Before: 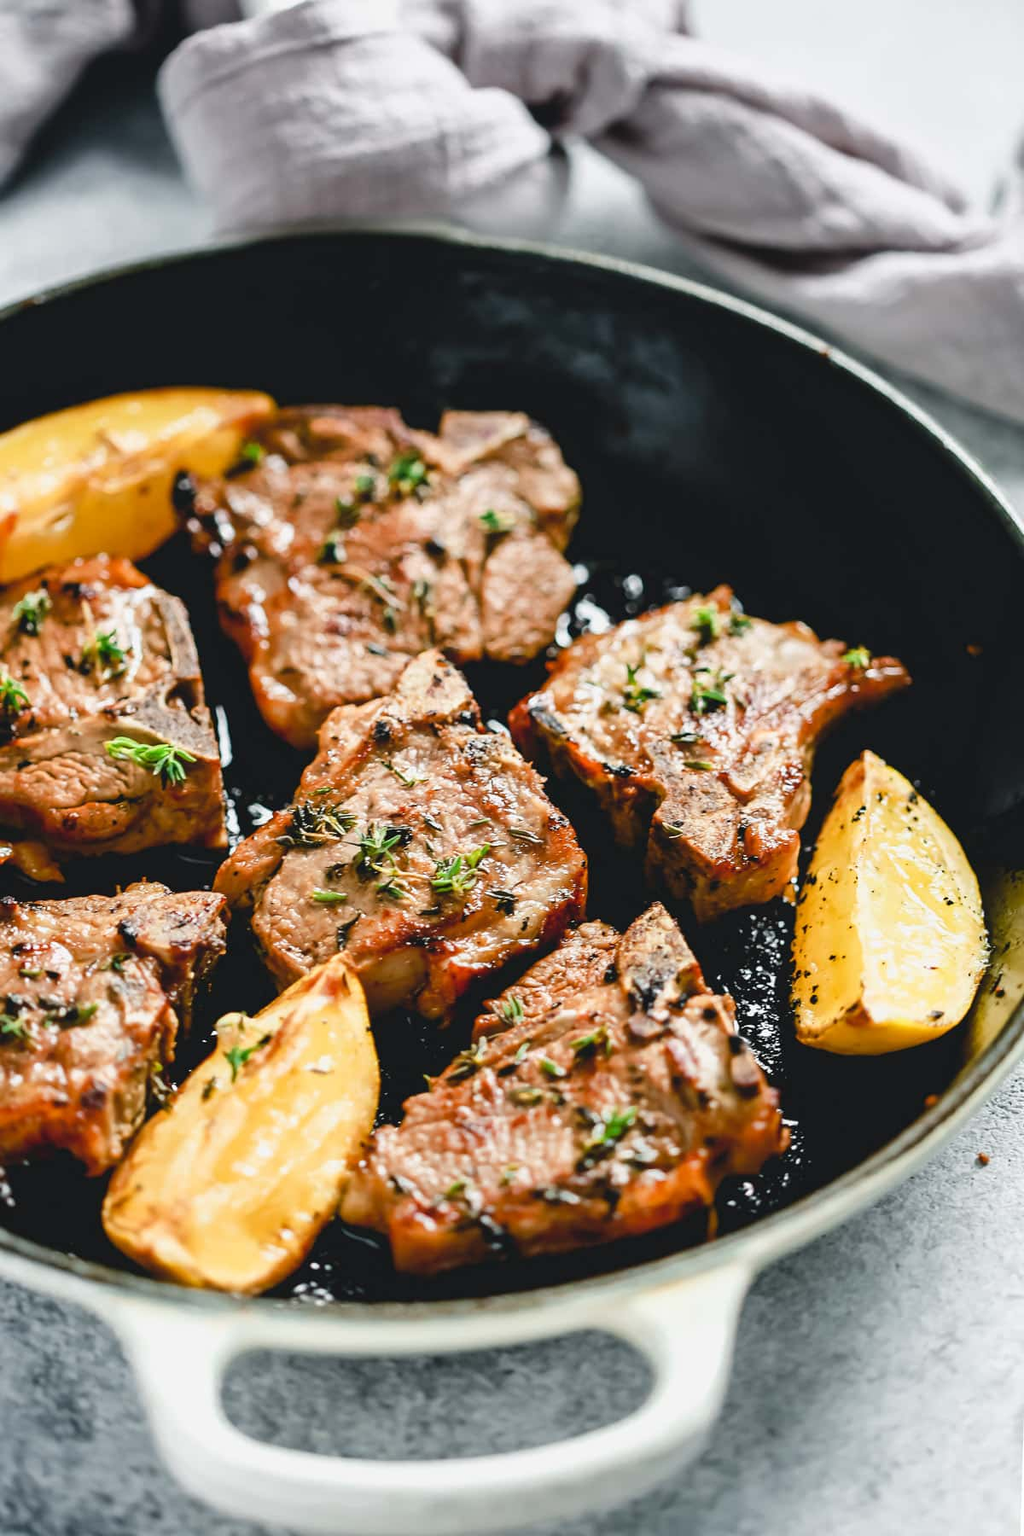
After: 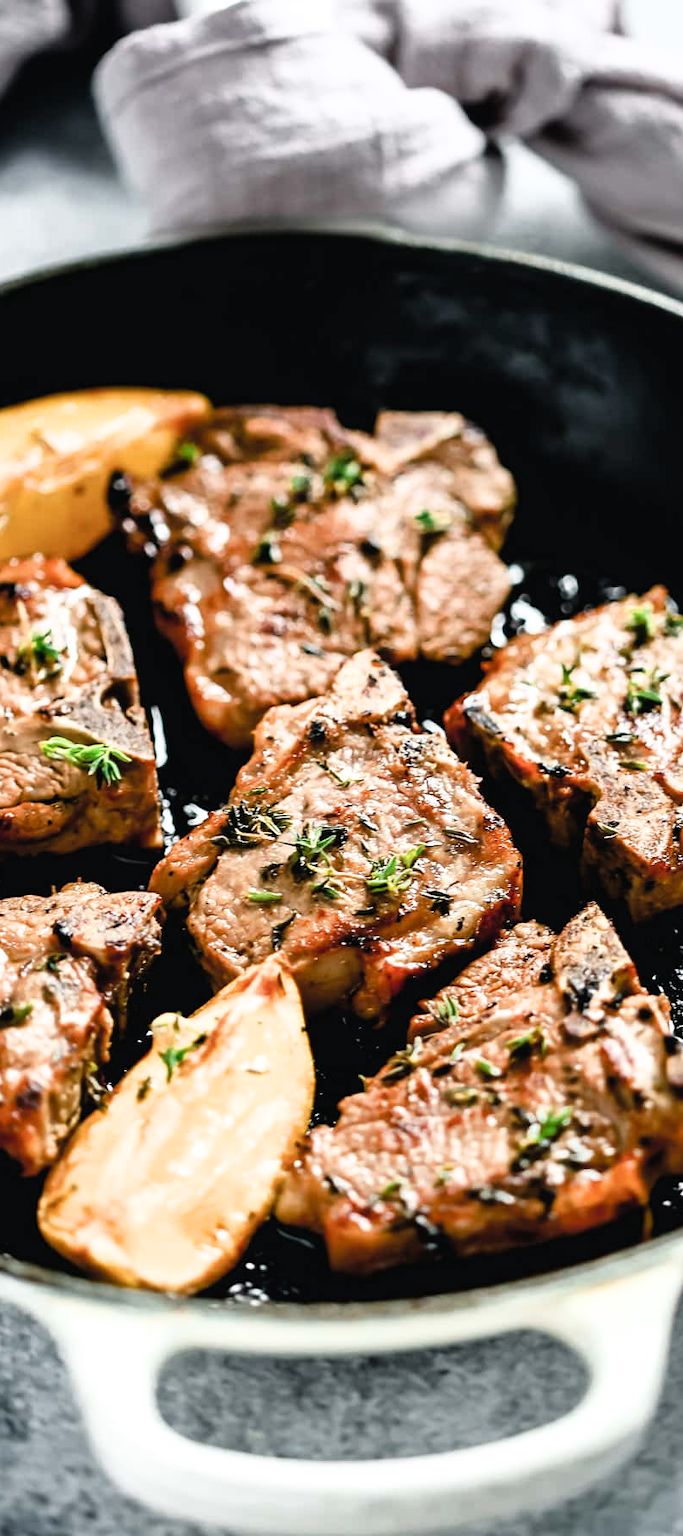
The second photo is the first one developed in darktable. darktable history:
crop and rotate: left 6.406%, right 26.771%
filmic rgb: black relative exposure -7.96 EV, white relative exposure 2.33 EV, hardness 6.62
